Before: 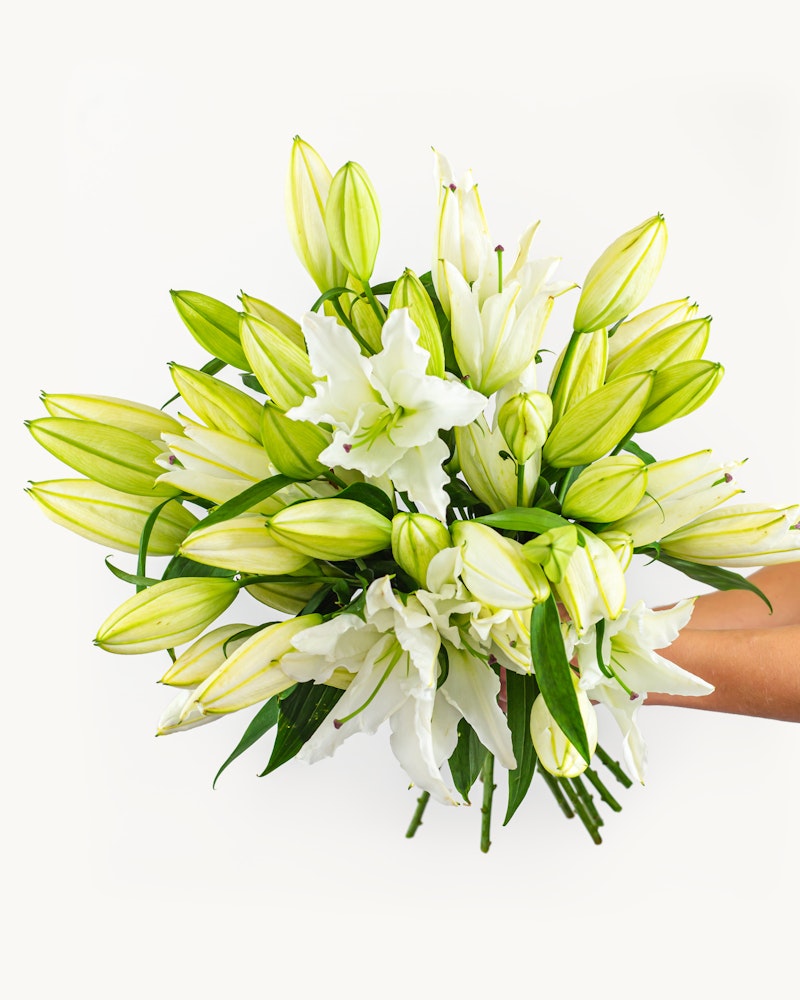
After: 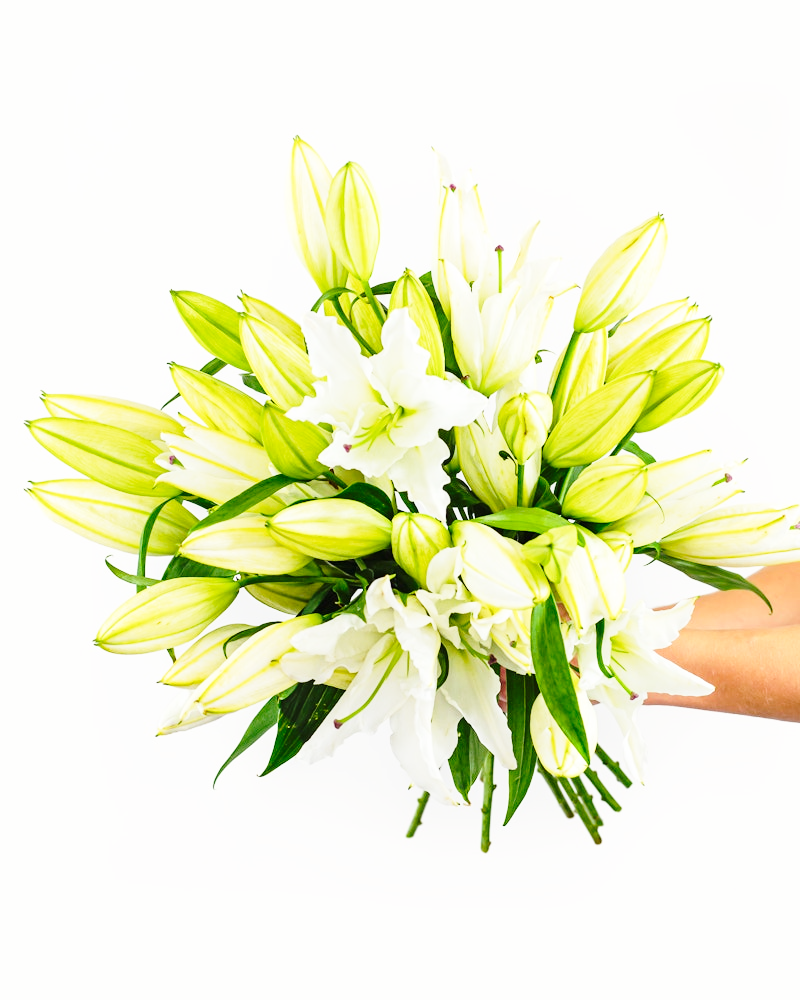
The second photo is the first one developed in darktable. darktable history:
contrast brightness saturation: contrast 0.07
base curve: curves: ch0 [(0, 0) (0.028, 0.03) (0.121, 0.232) (0.46, 0.748) (0.859, 0.968) (1, 1)], preserve colors none
